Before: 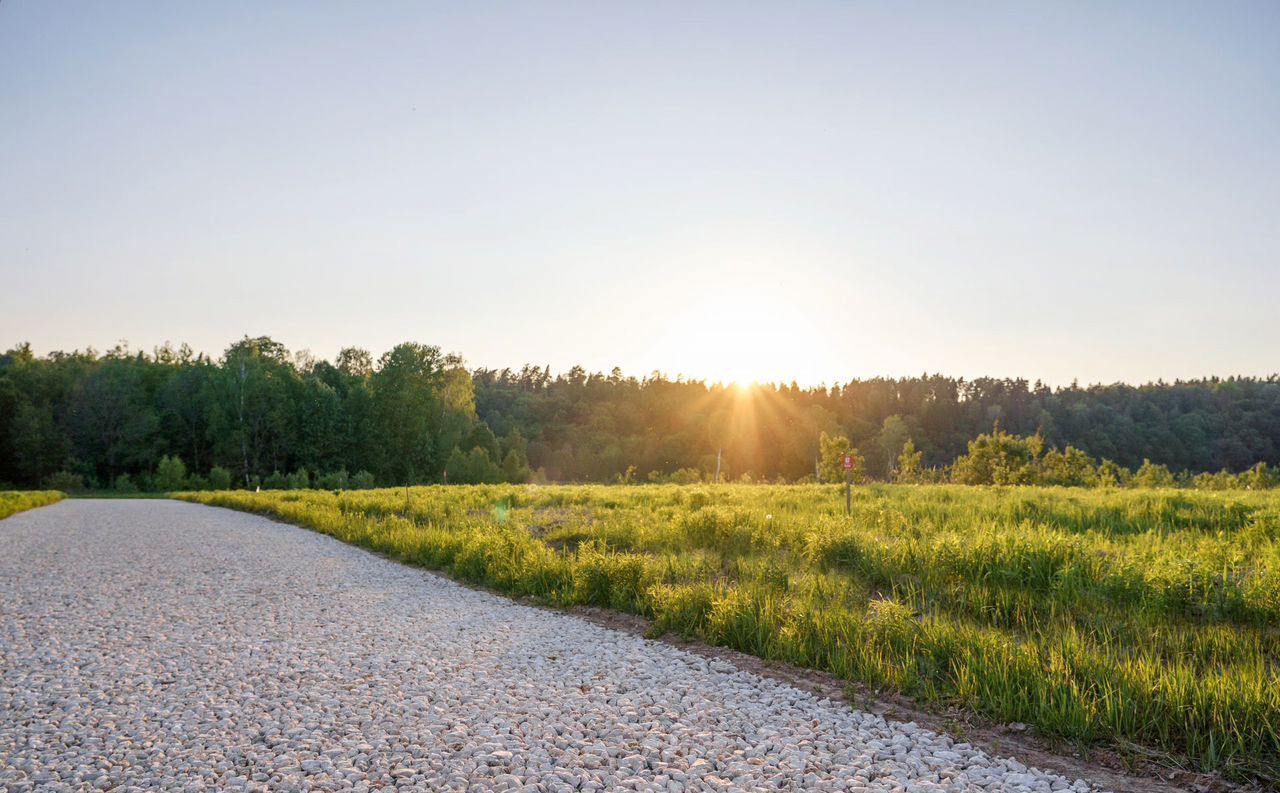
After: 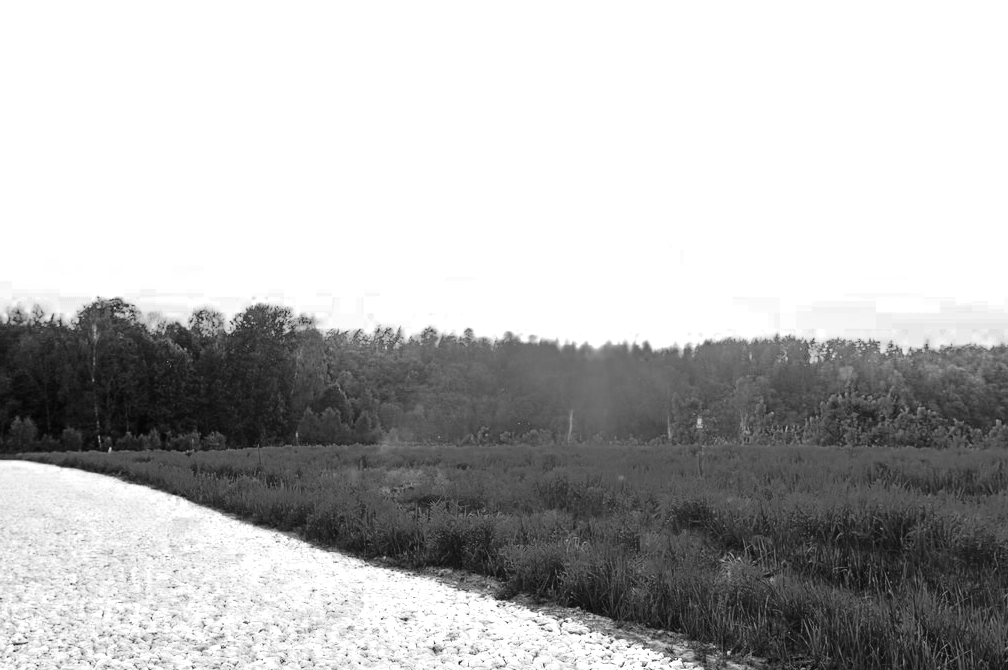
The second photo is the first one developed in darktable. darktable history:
contrast brightness saturation: contrast 0.275
color zones: curves: ch0 [(0.287, 0.048) (0.493, 0.484) (0.737, 0.816)]; ch1 [(0, 0) (0.143, 0) (0.286, 0) (0.429, 0) (0.571, 0) (0.714, 0) (0.857, 0)]
tone equalizer: -8 EV -0.73 EV, -7 EV -0.711 EV, -6 EV -0.57 EV, -5 EV -0.372 EV, -3 EV 0.369 EV, -2 EV 0.6 EV, -1 EV 0.688 EV, +0 EV 0.777 EV
levels: levels [0, 0.43, 0.984]
crop: left 11.637%, top 5.026%, right 9.602%, bottom 10.447%
